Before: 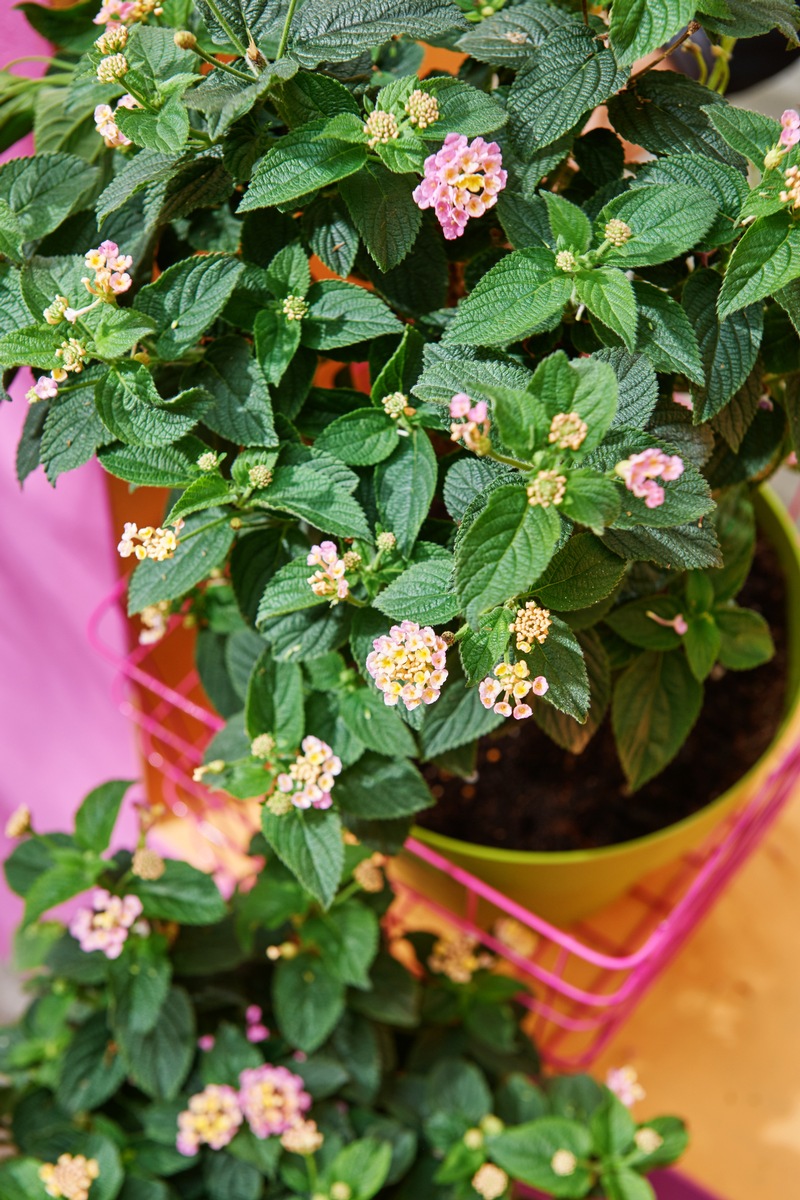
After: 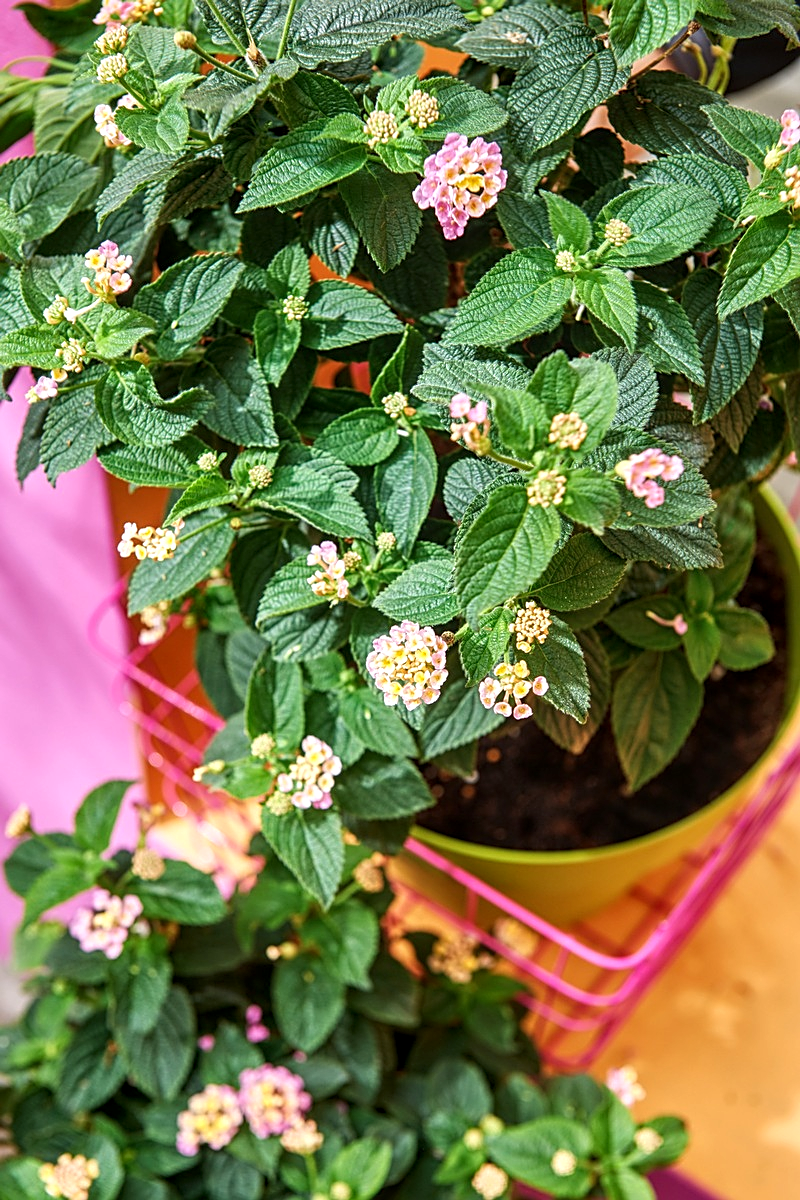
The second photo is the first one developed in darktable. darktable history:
local contrast: on, module defaults
exposure: exposure 0.293 EV, compensate highlight preservation false
sharpen: on, module defaults
